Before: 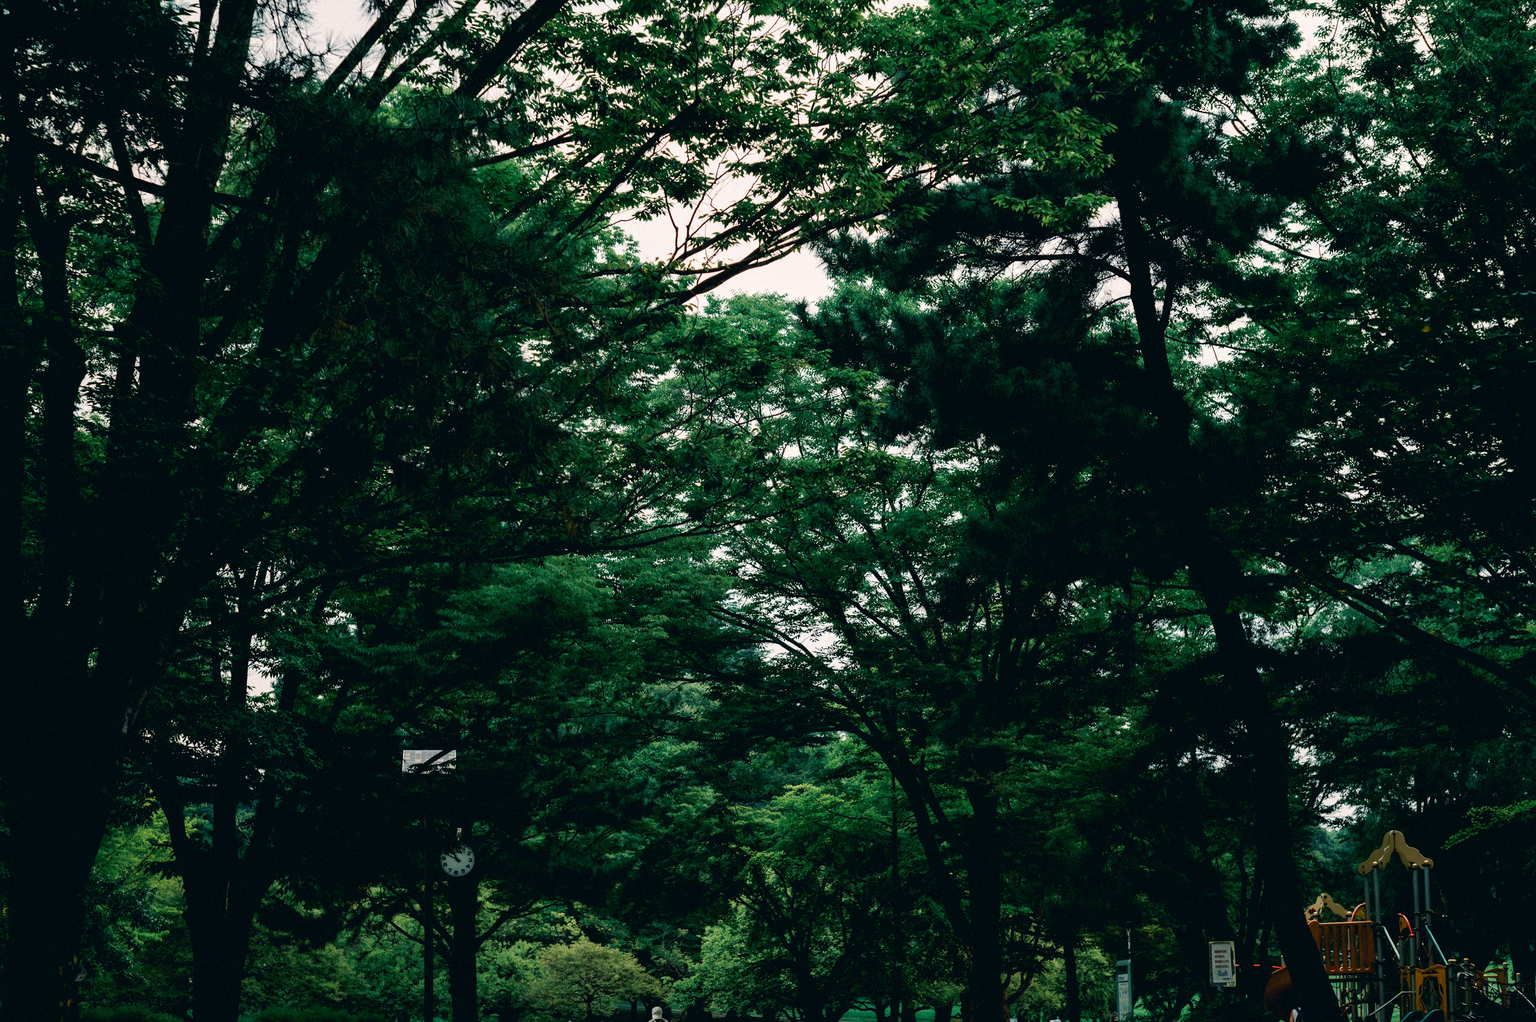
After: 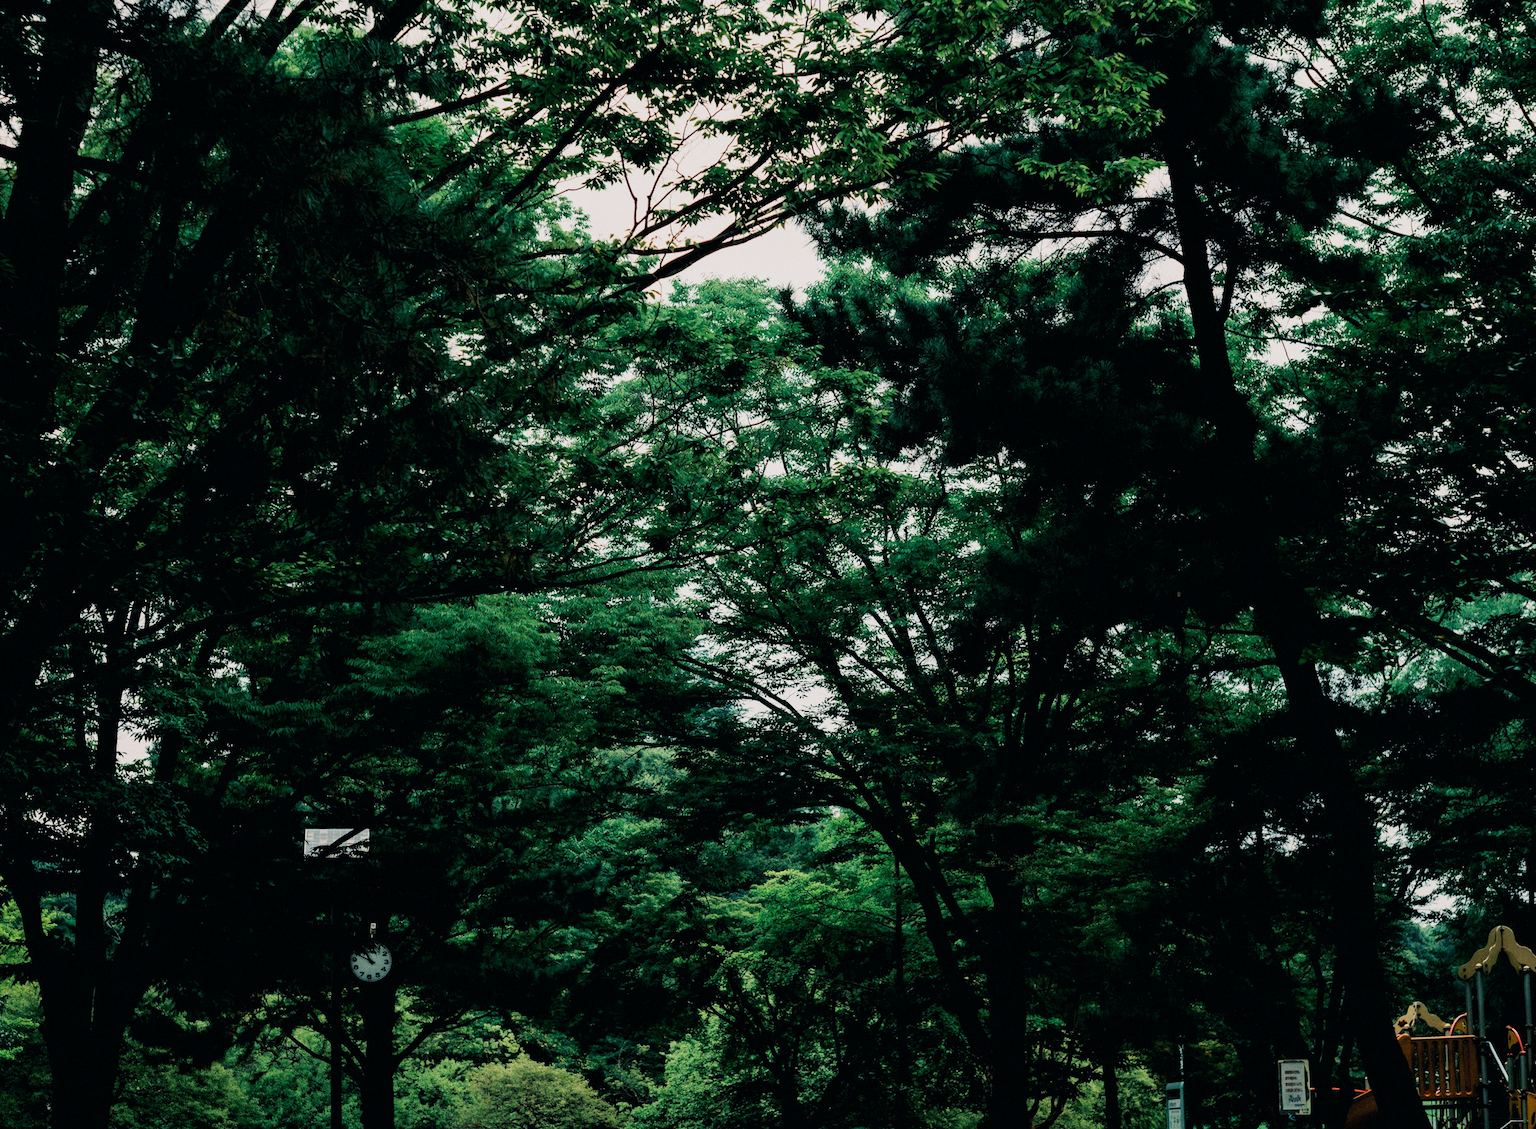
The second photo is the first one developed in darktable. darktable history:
filmic rgb: black relative exposure -7.65 EV, white relative exposure 4.56 EV, hardness 3.61, contrast 1.05
exposure: black level correction 0, exposure 0.5 EV, compensate highlight preservation false
crop: left 9.807%, top 6.259%, right 7.334%, bottom 2.177%
